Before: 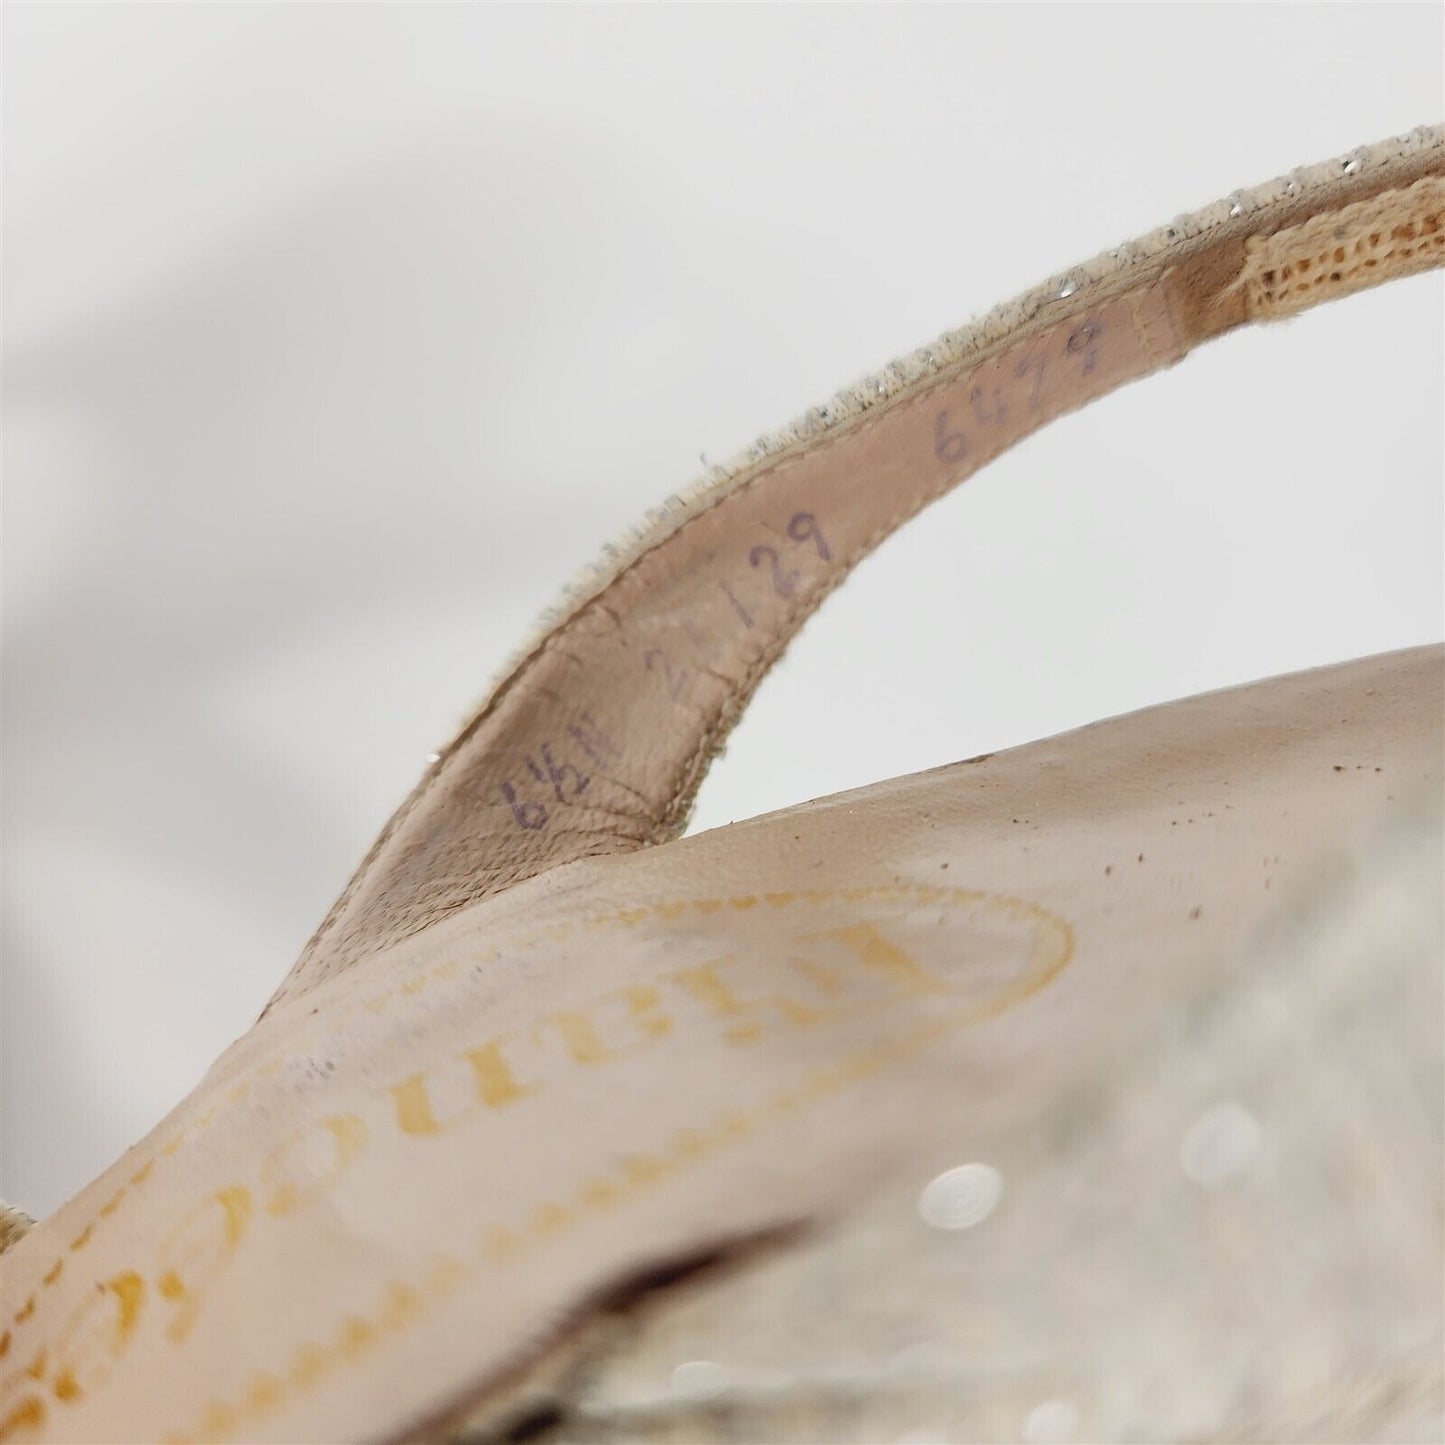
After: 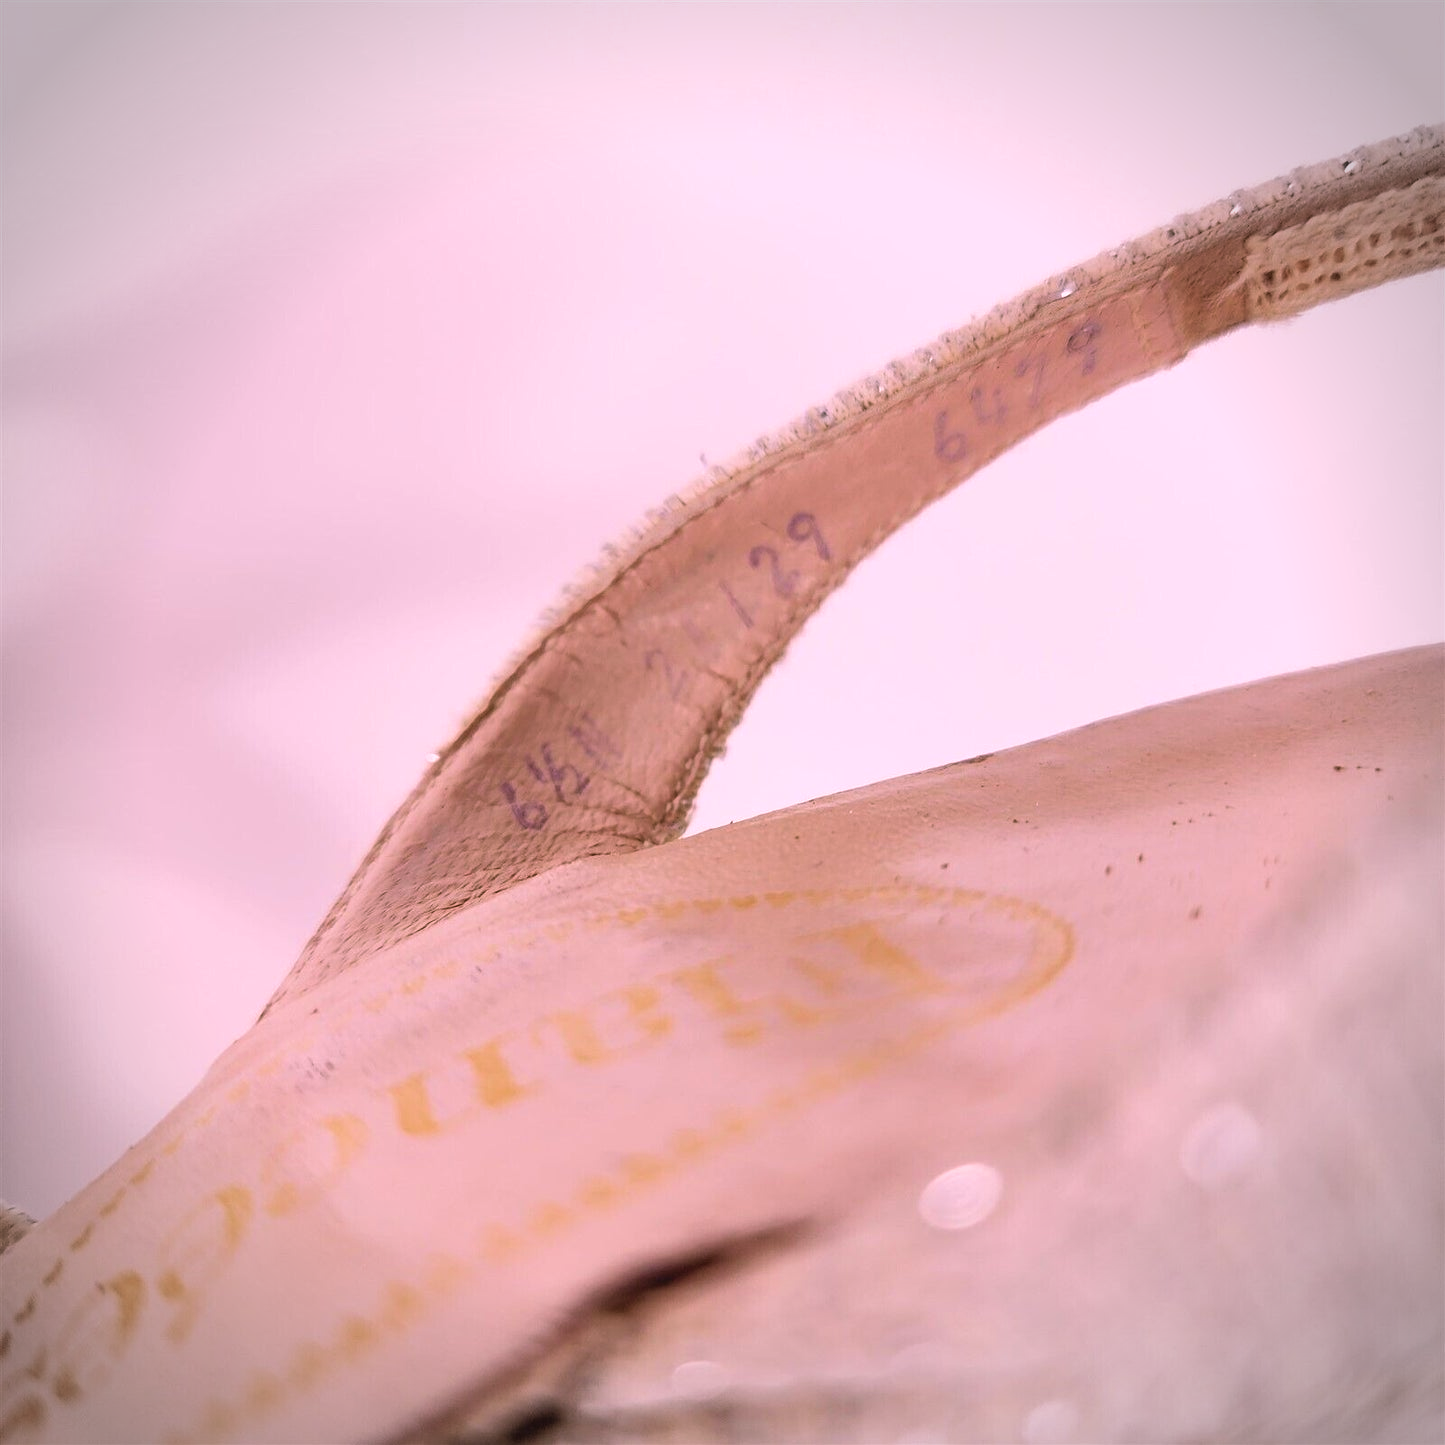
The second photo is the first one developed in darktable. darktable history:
velvia: on, module defaults
white balance: red 1.188, blue 1.11
vignetting: automatic ratio true
